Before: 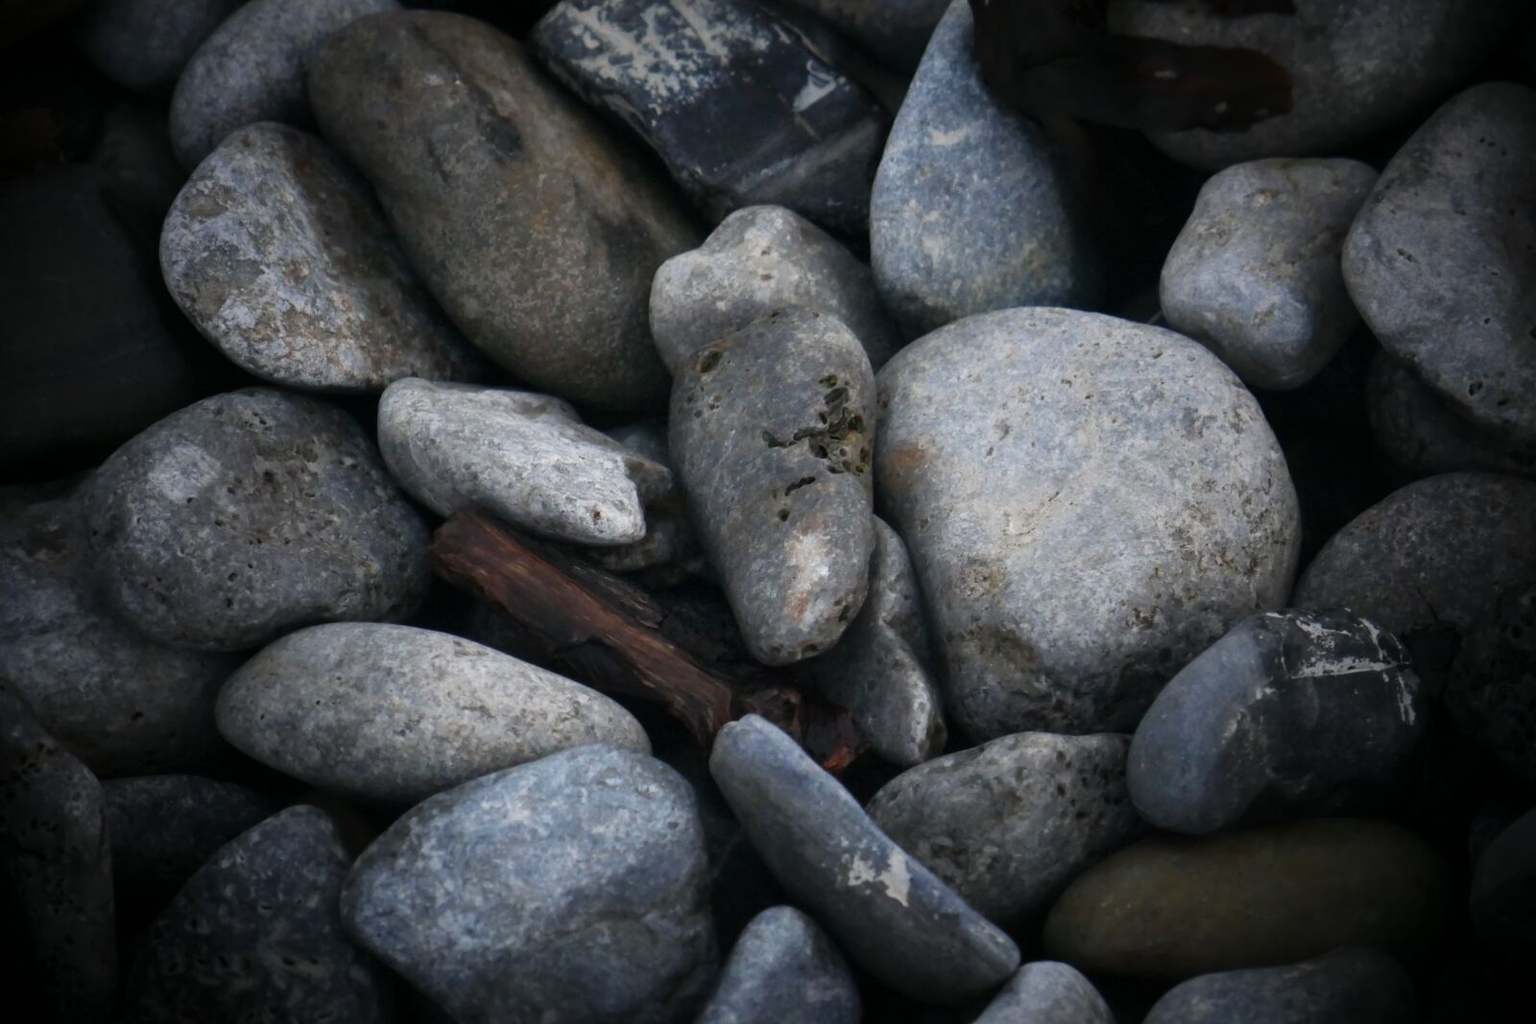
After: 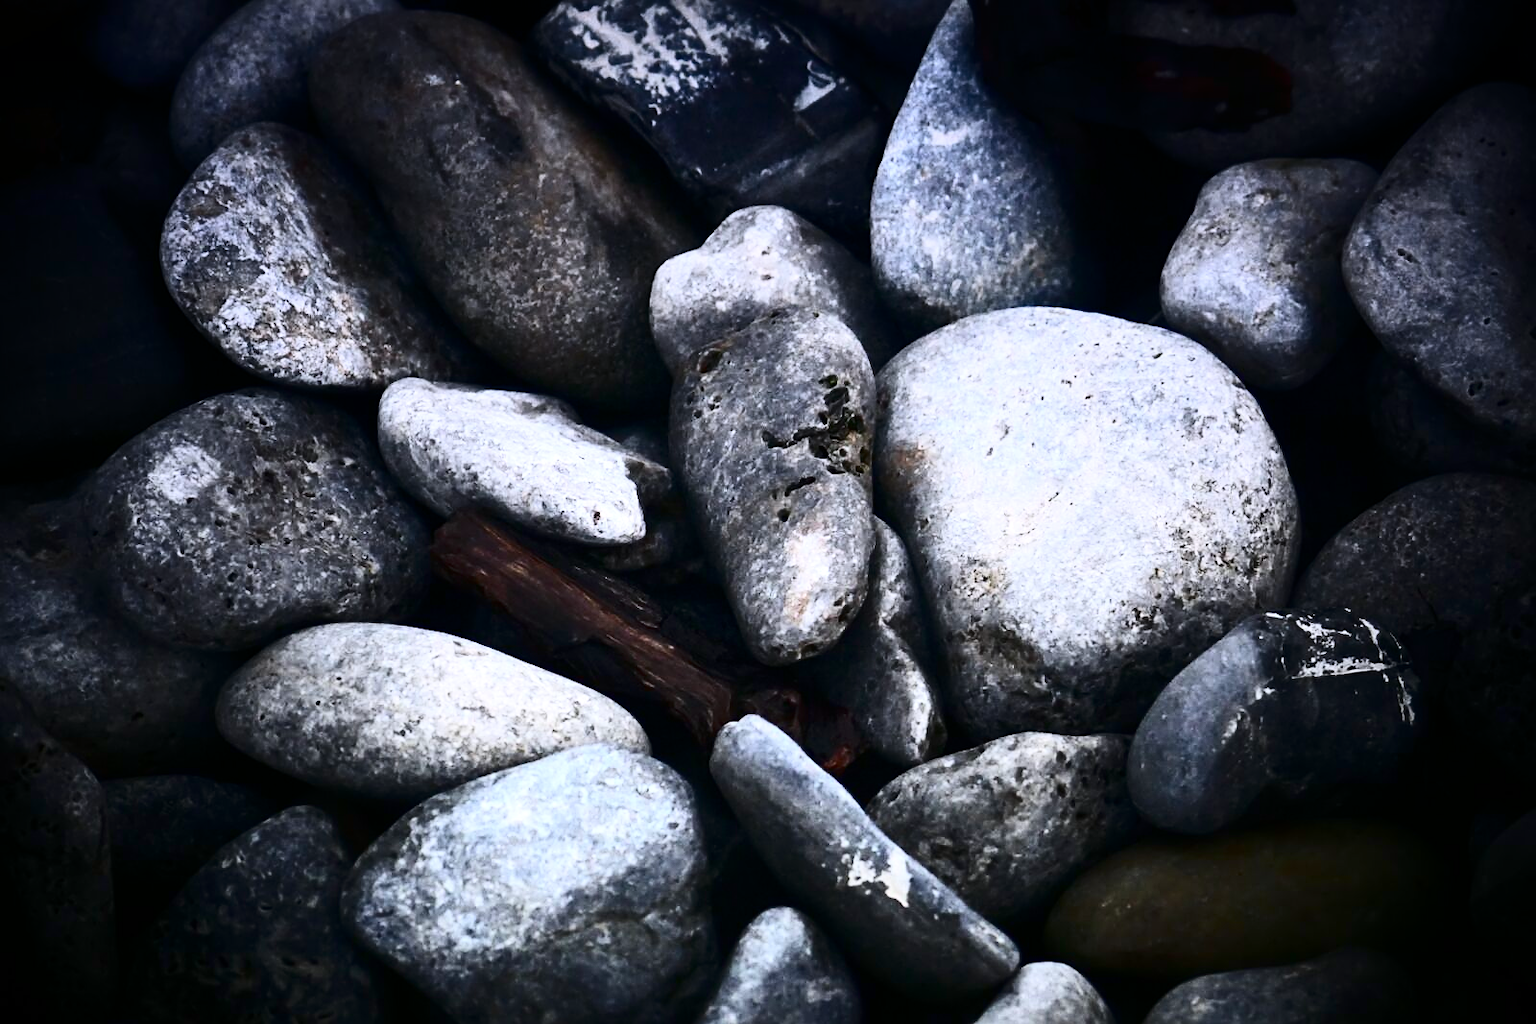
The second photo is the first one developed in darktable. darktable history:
exposure: black level correction 0, exposure 1.1 EV, compensate exposure bias true, compensate highlight preservation false
graduated density: hue 238.83°, saturation 50%
contrast brightness saturation: contrast 0.5, saturation -0.1
sharpen: on, module defaults
